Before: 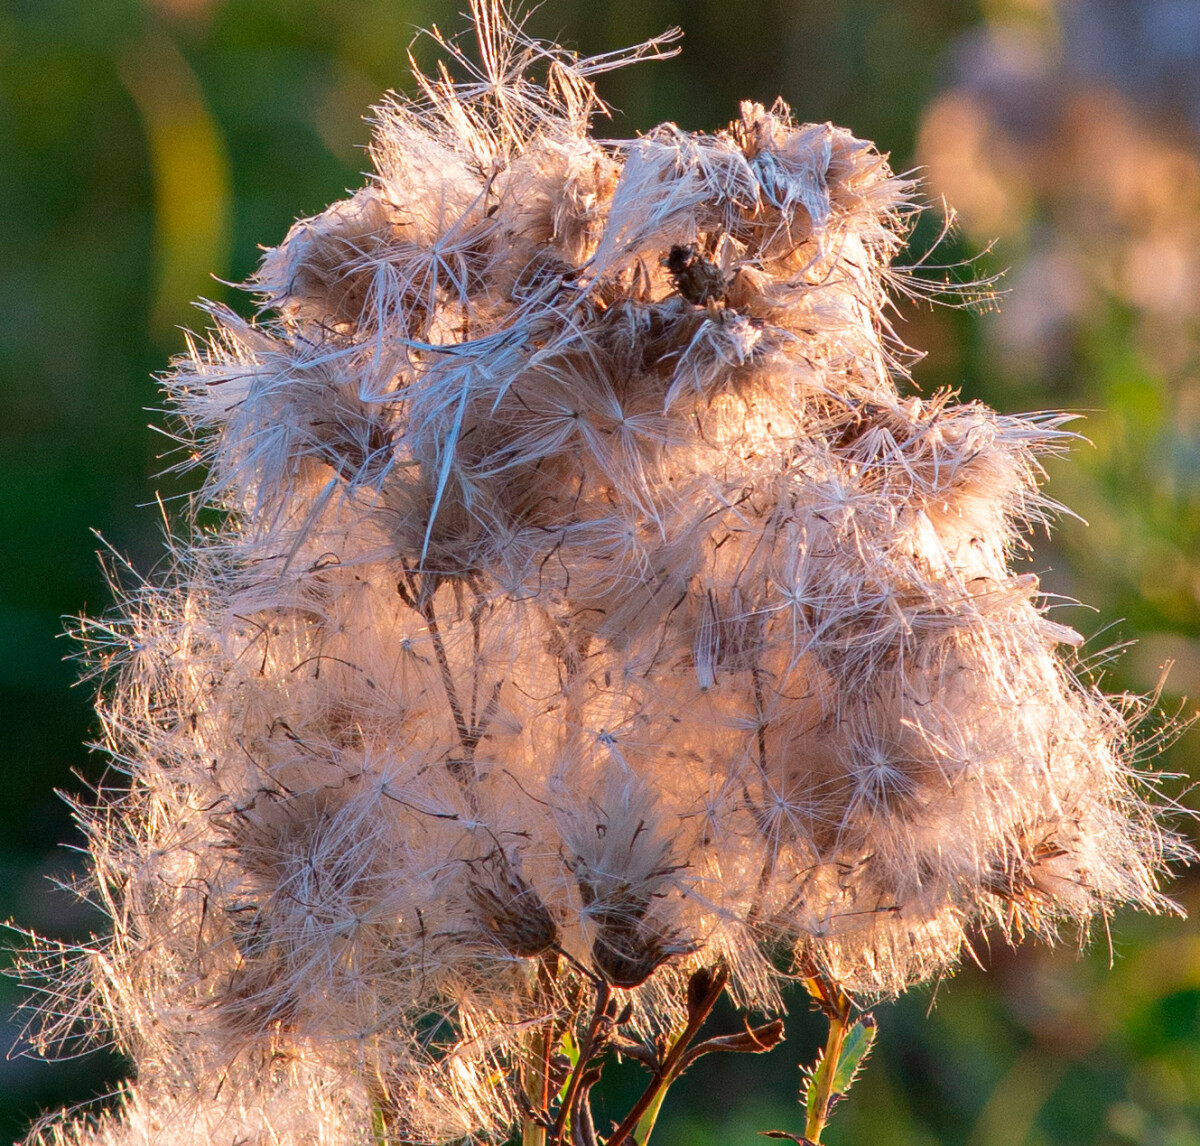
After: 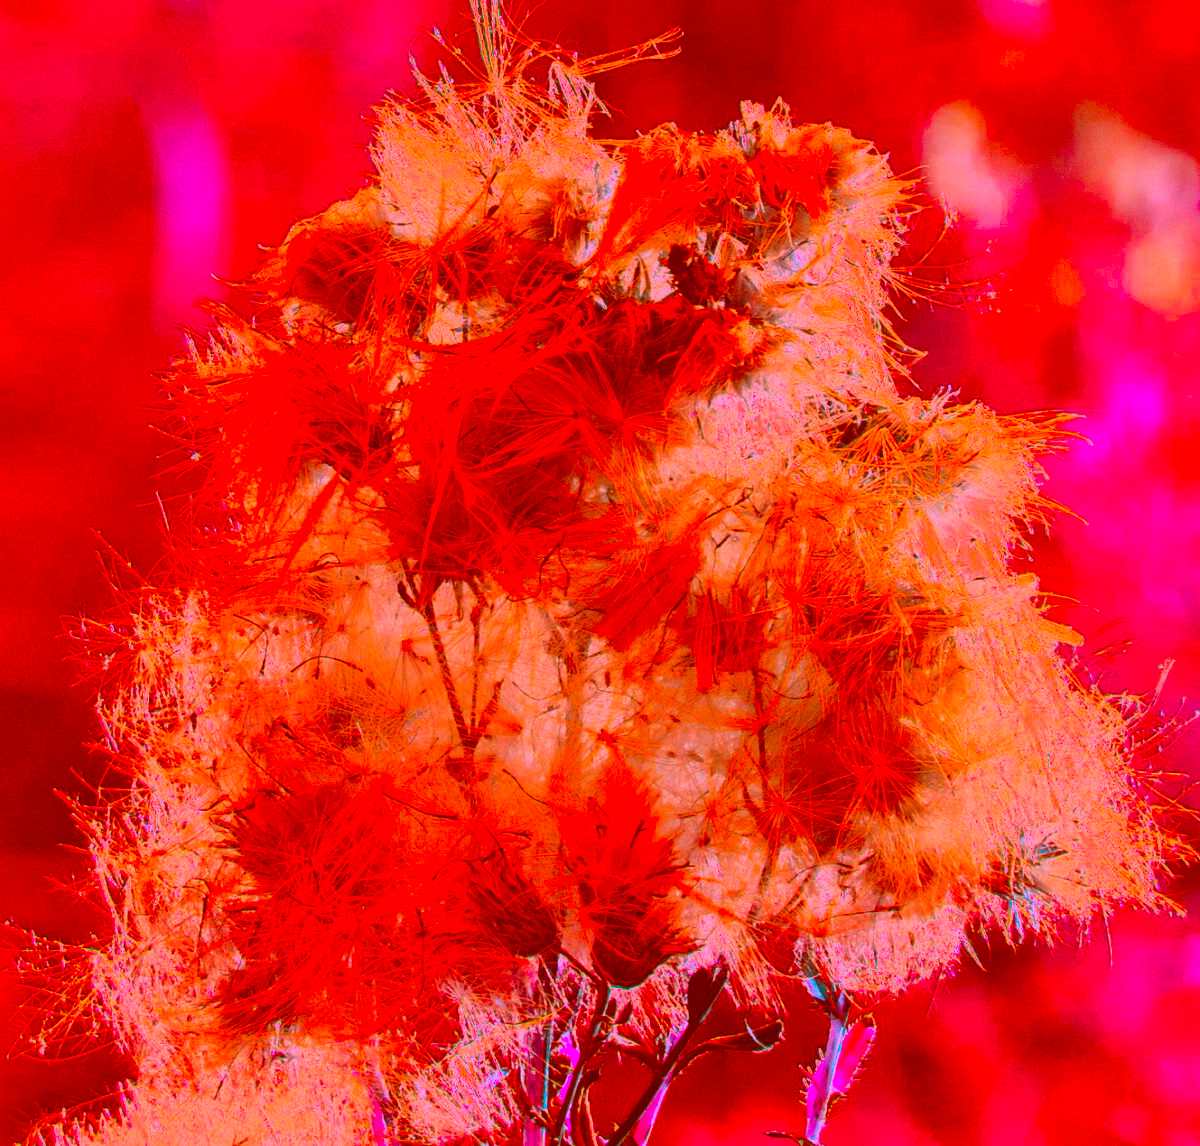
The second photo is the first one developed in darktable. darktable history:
contrast brightness saturation: saturation -0.049
color correction: highlights a* -39.68, highlights b* -39.3, shadows a* -39.22, shadows b* -39.55, saturation -2.95
